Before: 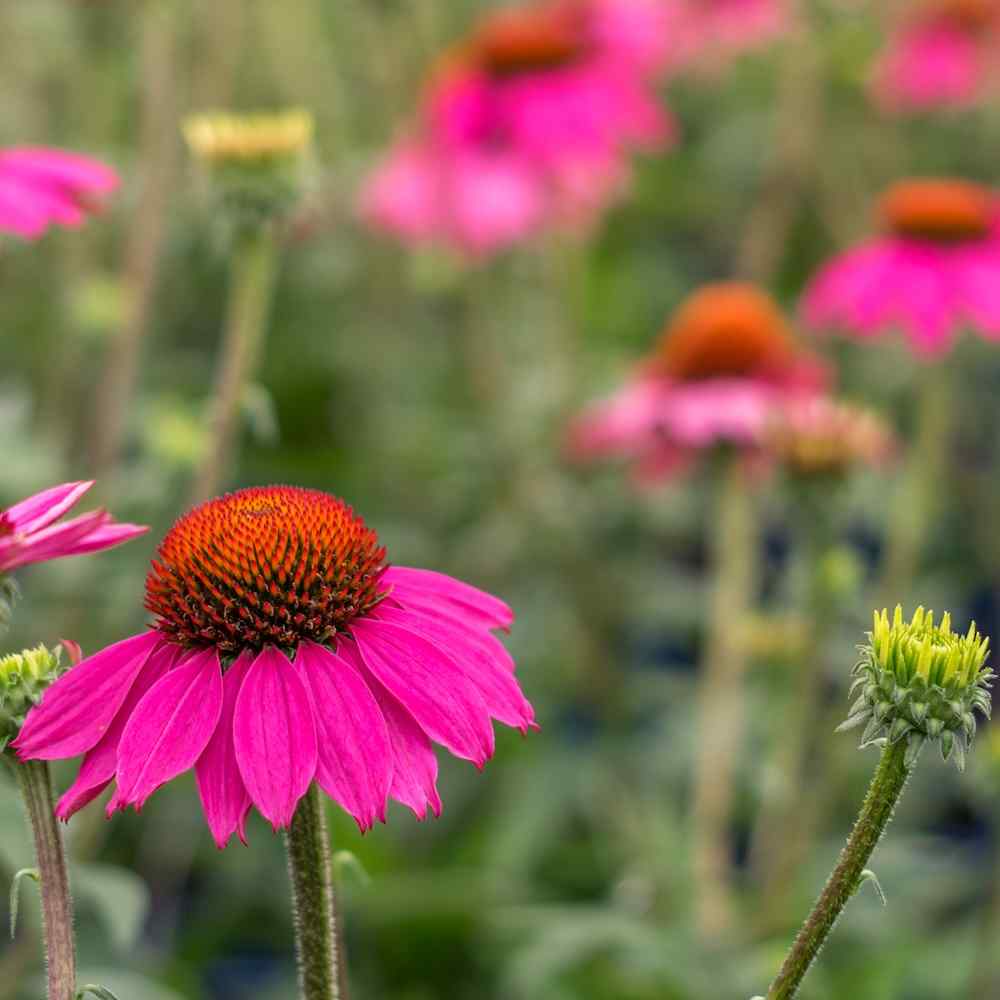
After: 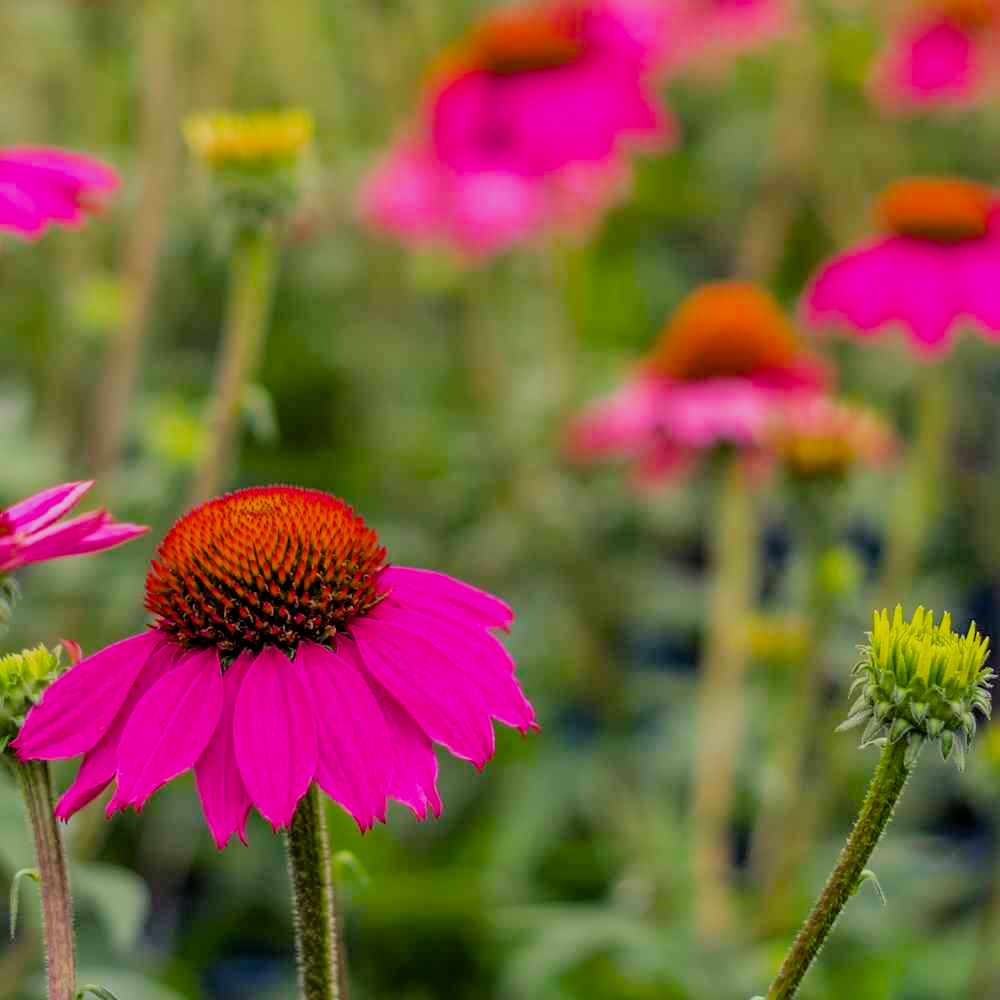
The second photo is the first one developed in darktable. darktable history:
filmic rgb: black relative exposure -9.23 EV, white relative exposure 6.83 EV, hardness 3.1, contrast 1.05, color science v6 (2022)
color balance rgb: perceptual saturation grading › global saturation 30.23%, global vibrance 20%
